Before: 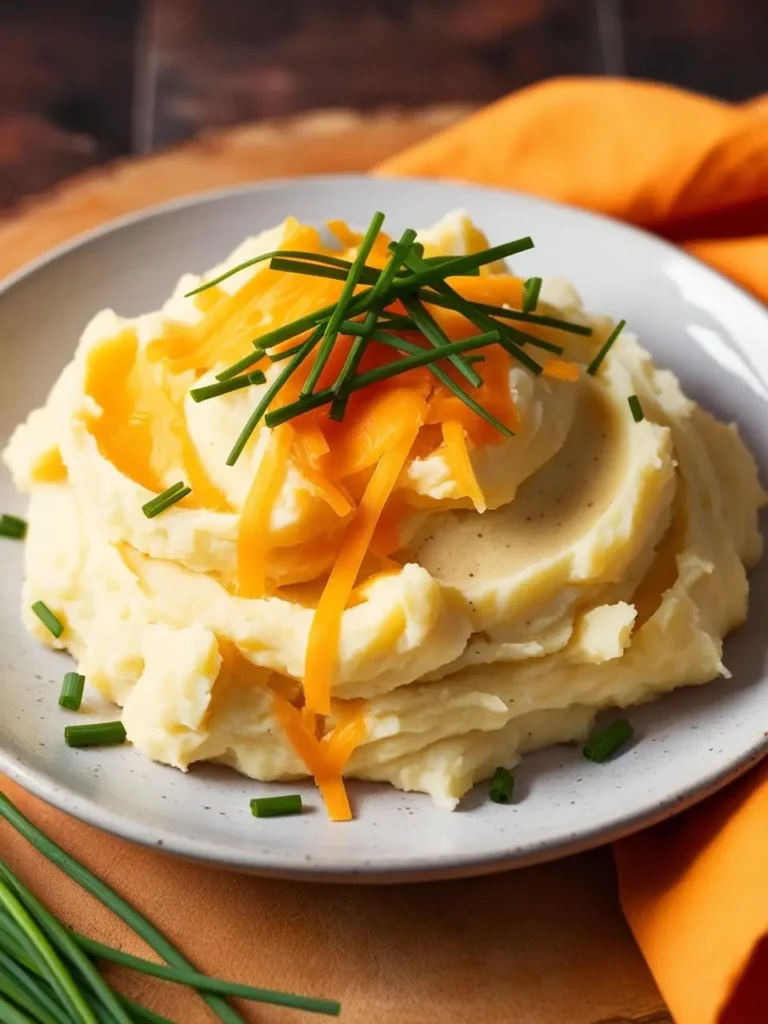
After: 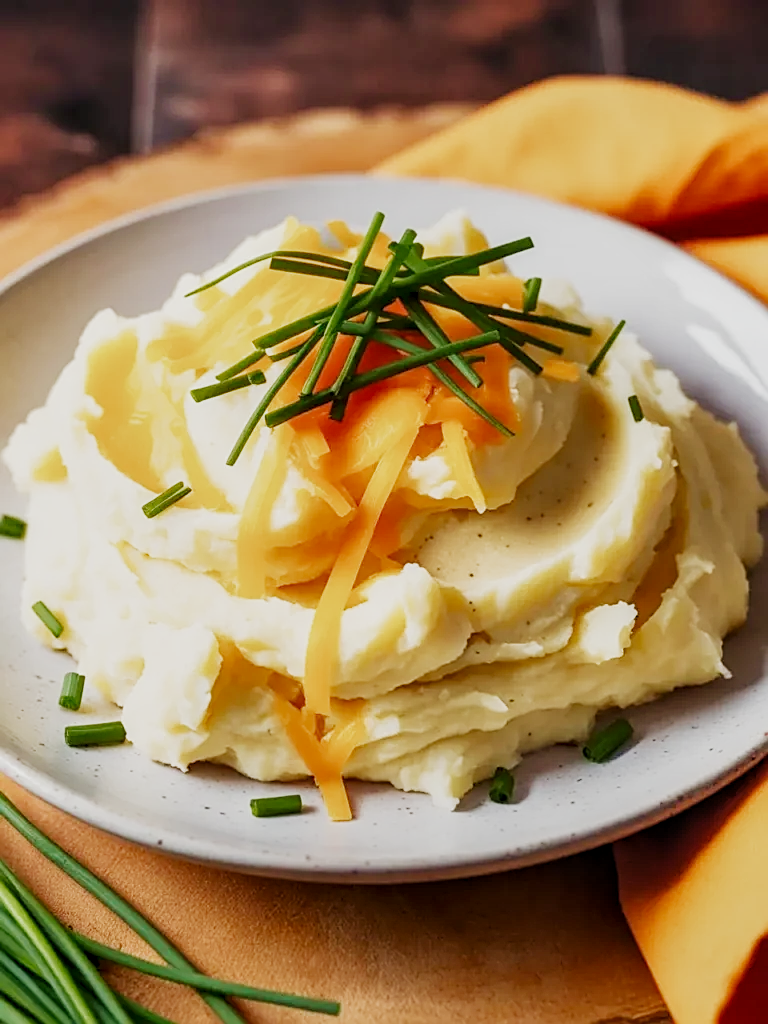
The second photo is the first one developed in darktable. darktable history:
velvia: on, module defaults
local contrast: detail 130%
exposure: black level correction 0, exposure 0.591 EV, compensate exposure bias true, compensate highlight preservation false
sharpen: on, module defaults
filmic rgb: black relative exposure -7.65 EV, white relative exposure 4.56 EV, hardness 3.61, preserve chrominance no, color science v5 (2021), contrast in shadows safe, contrast in highlights safe
